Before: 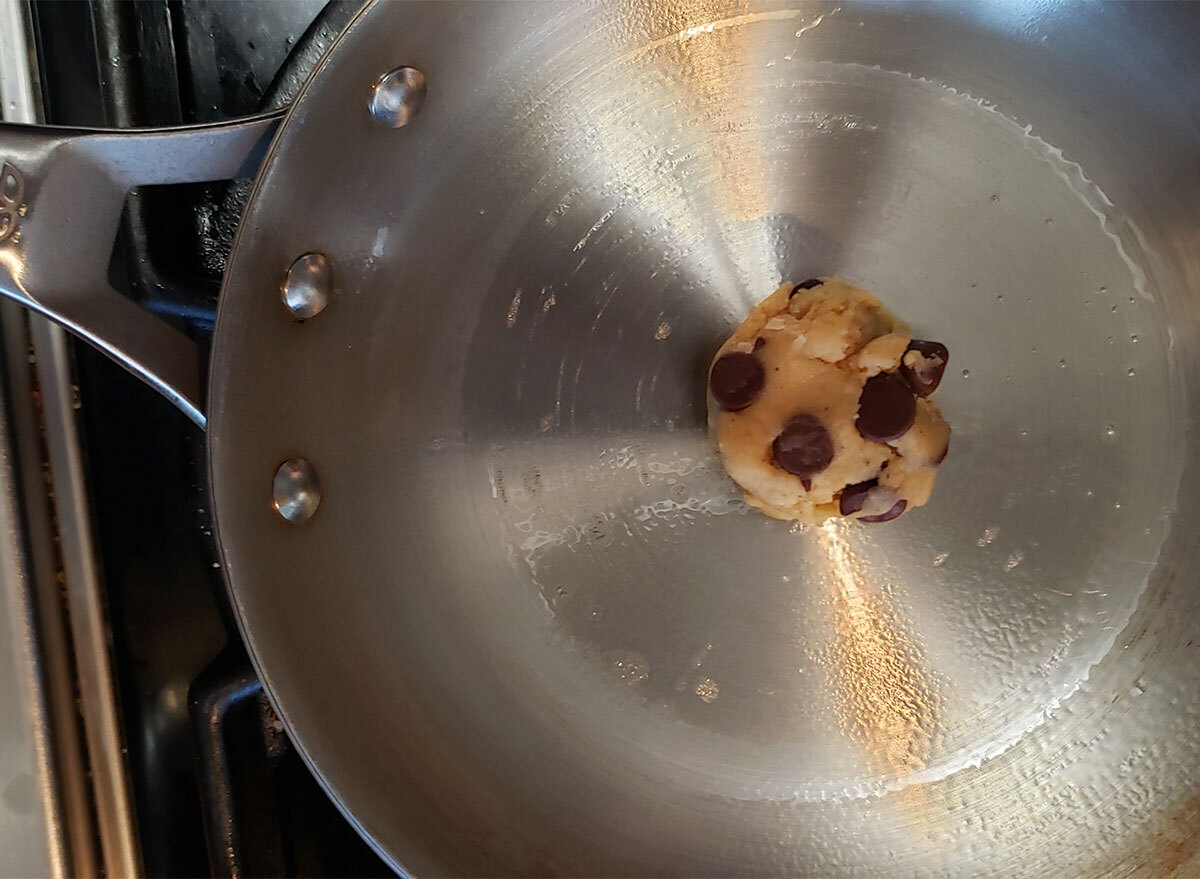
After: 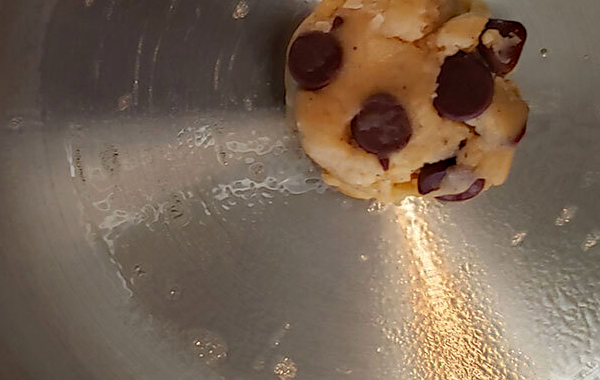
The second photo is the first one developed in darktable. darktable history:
crop: left 35.198%, top 36.602%, right 14.789%, bottom 20.071%
haze removal: compatibility mode true, adaptive false
